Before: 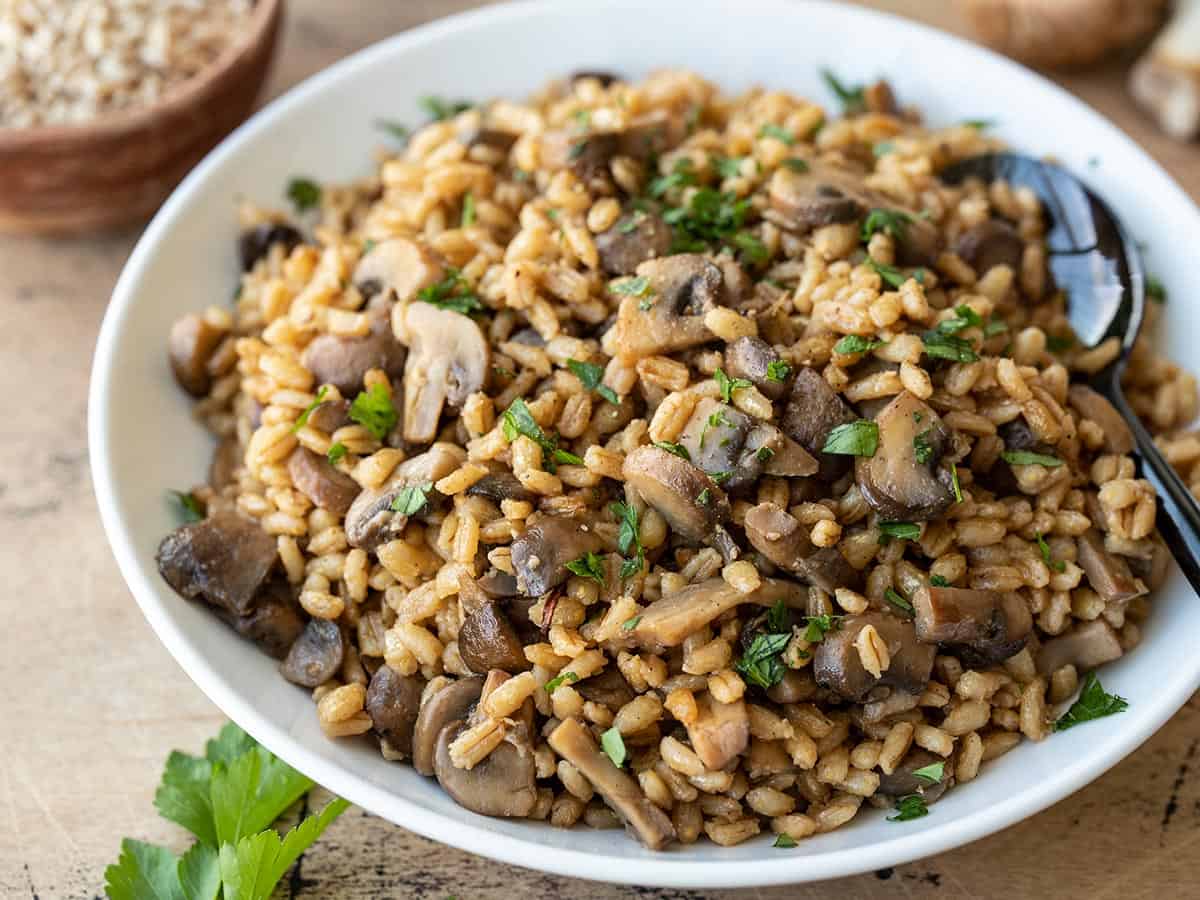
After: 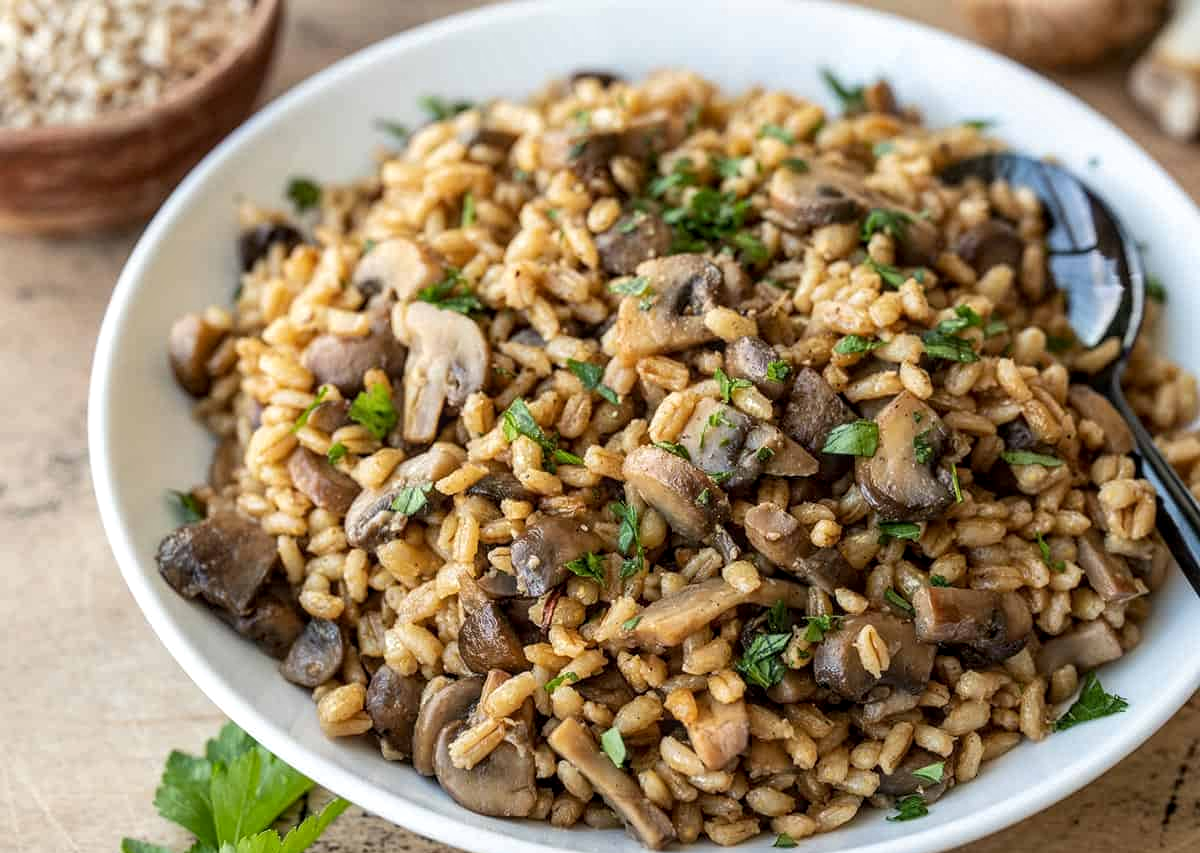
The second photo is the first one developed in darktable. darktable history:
crop and rotate: top 0.01%, bottom 5.175%
local contrast: on, module defaults
